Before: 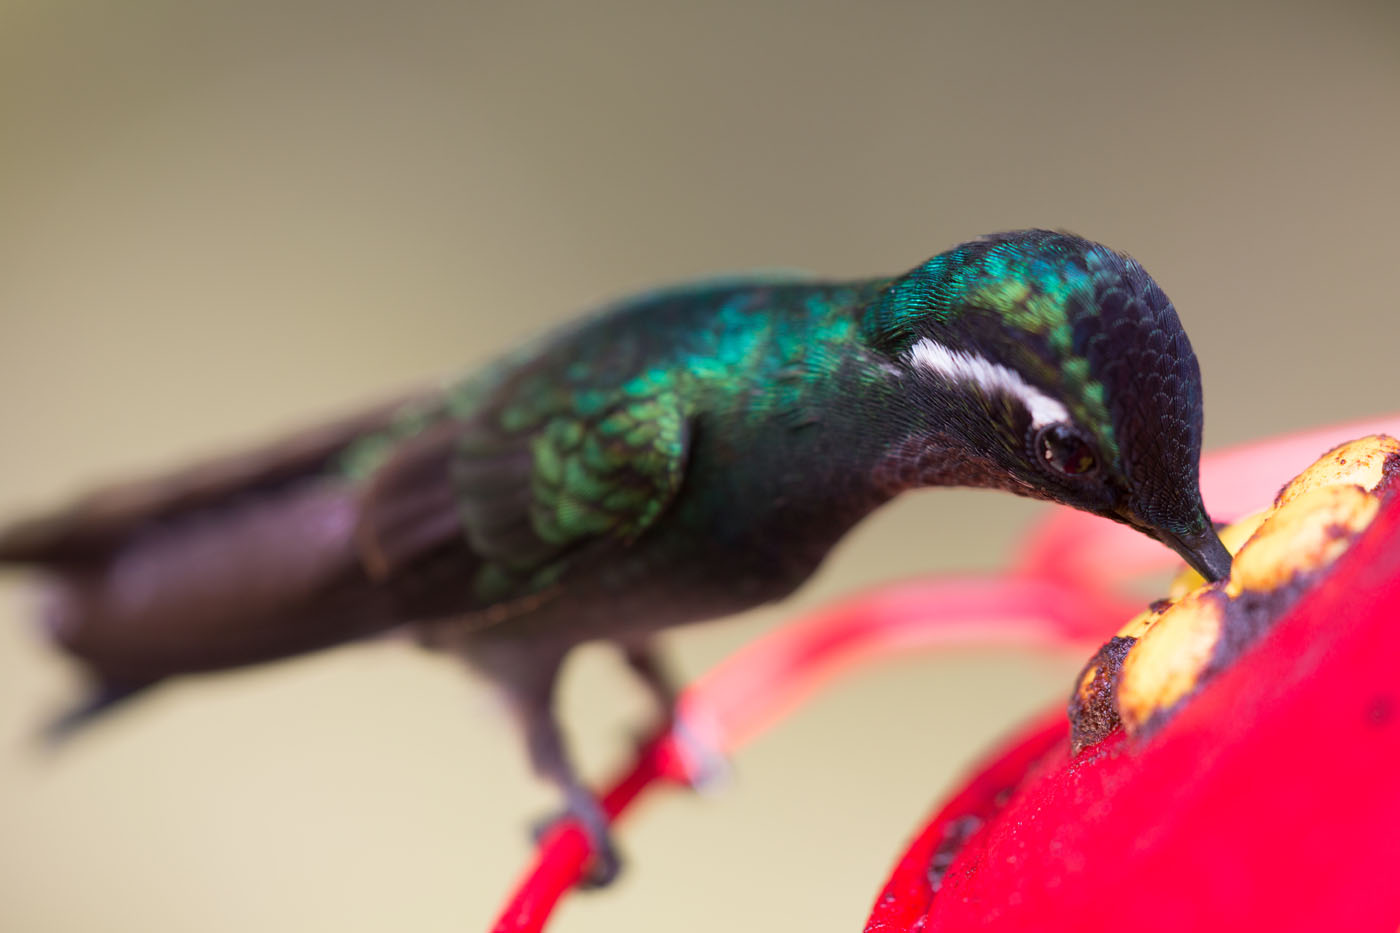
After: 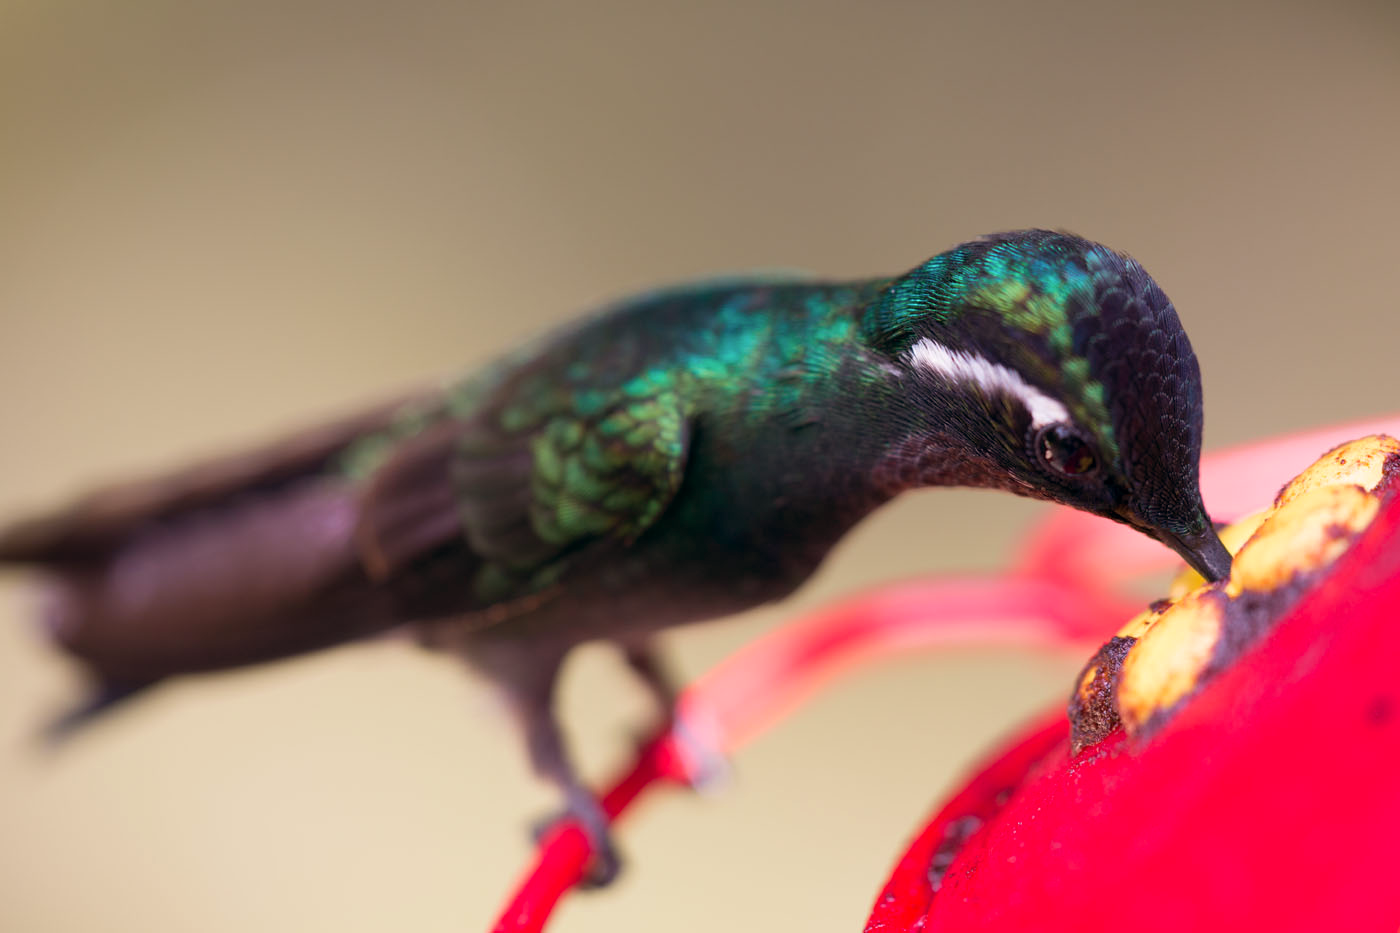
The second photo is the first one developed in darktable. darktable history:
color balance: lift [0.998, 0.998, 1.001, 1.002], gamma [0.995, 1.025, 0.992, 0.975], gain [0.995, 1.02, 0.997, 0.98]
